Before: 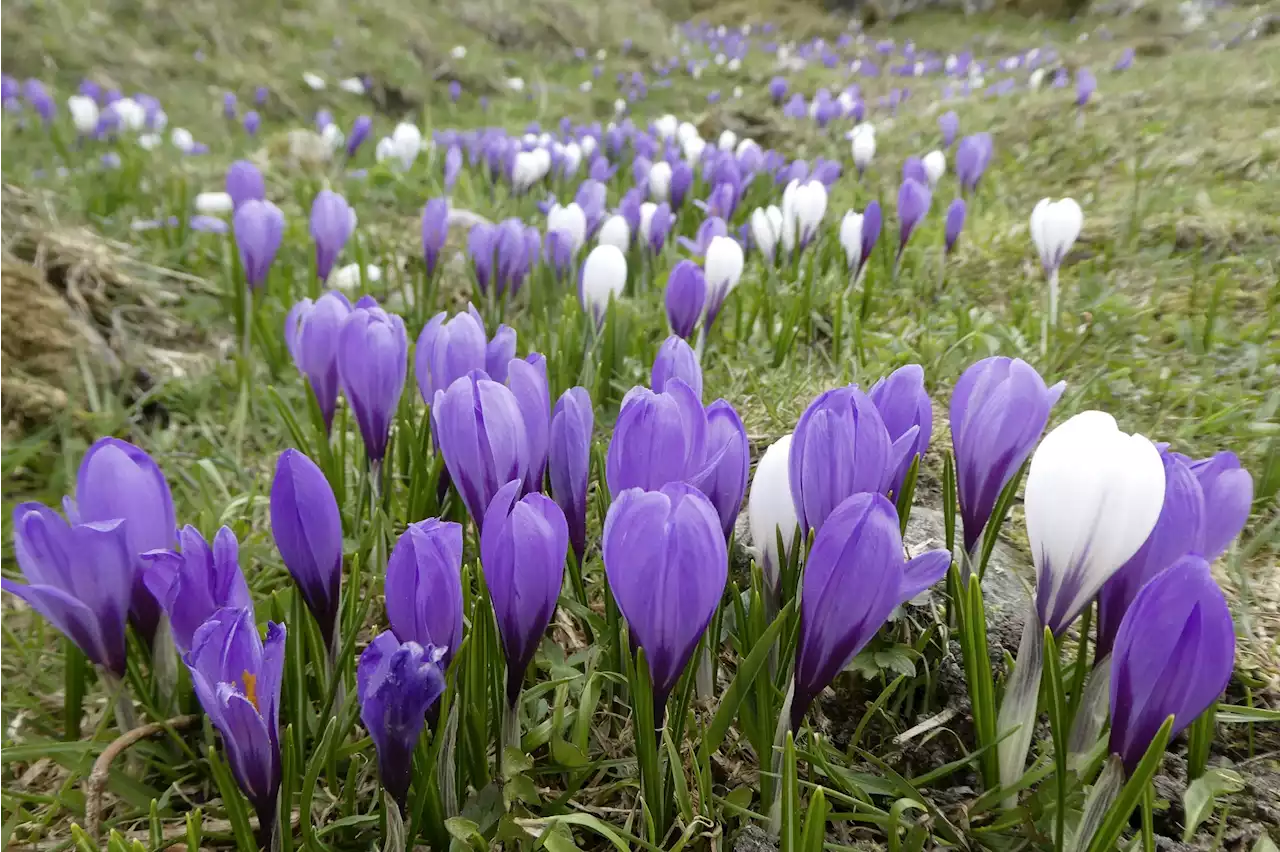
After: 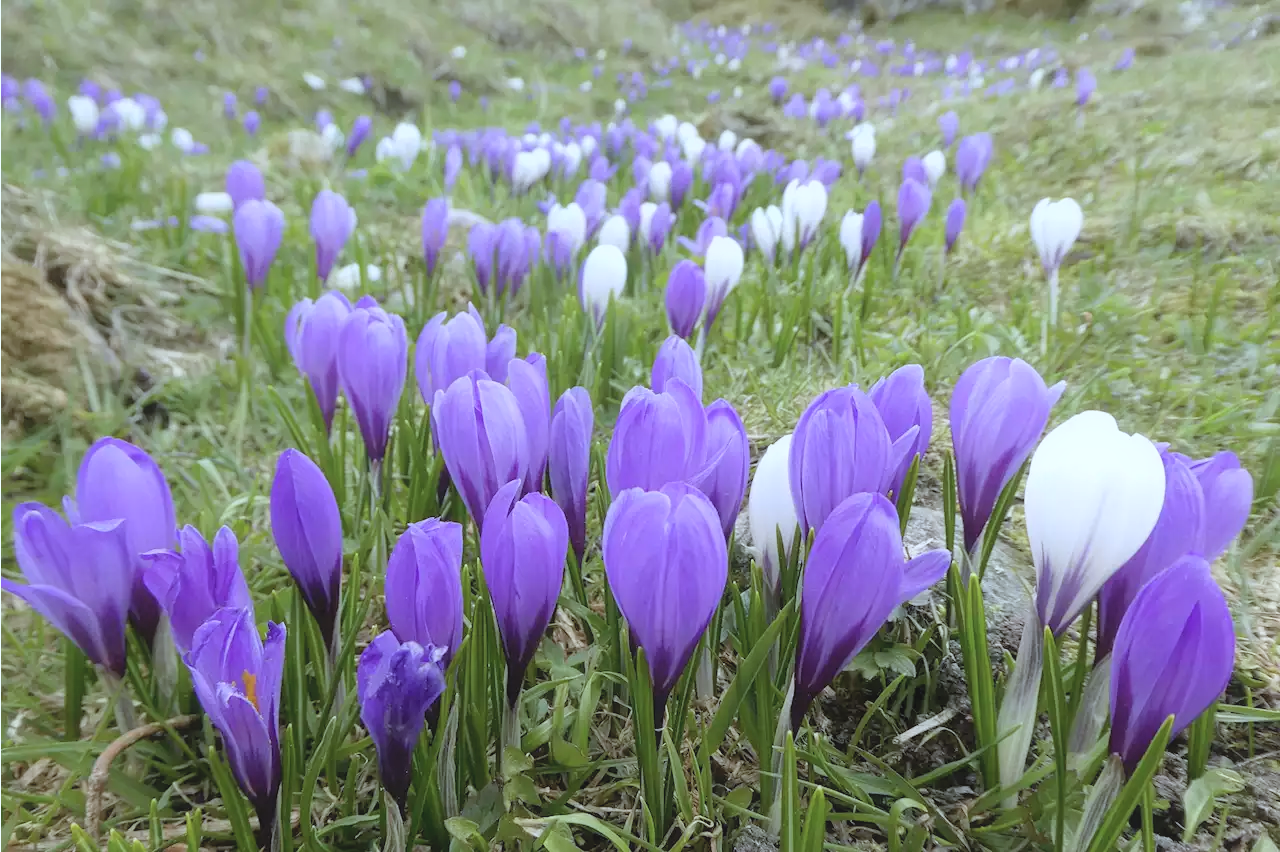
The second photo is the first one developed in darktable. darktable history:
contrast brightness saturation: brightness 0.15
color calibration: x 0.37, y 0.382, temperature 4313.32 K
contrast equalizer: y [[0.5, 0.488, 0.462, 0.461, 0.491, 0.5], [0.5 ×6], [0.5 ×6], [0 ×6], [0 ×6]]
